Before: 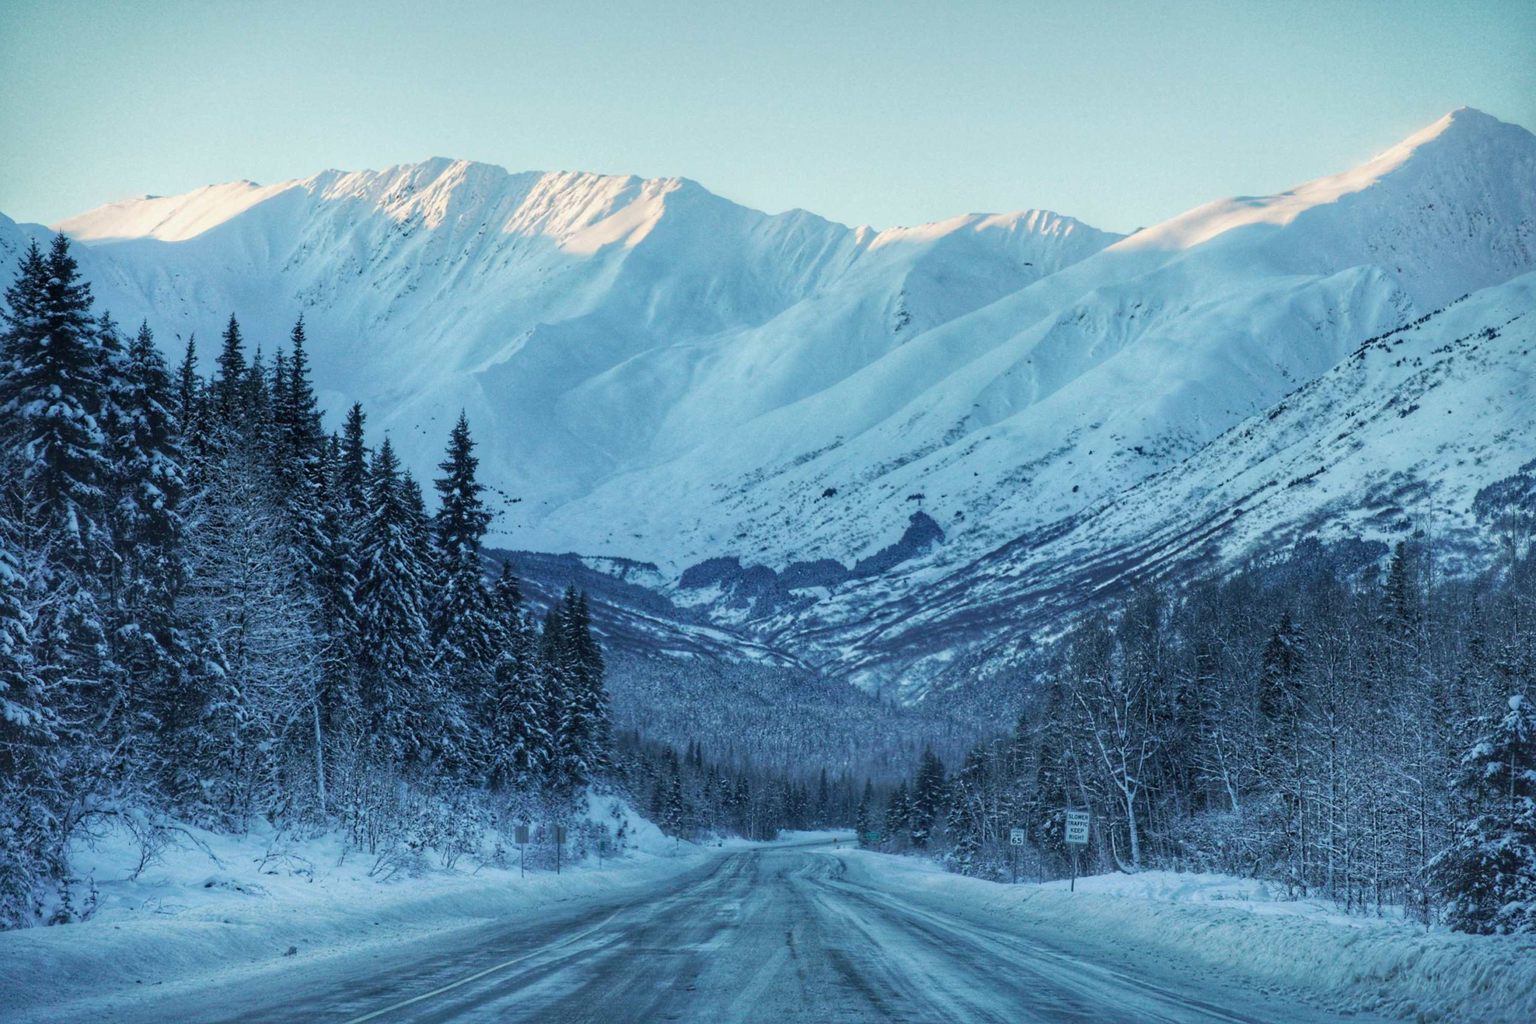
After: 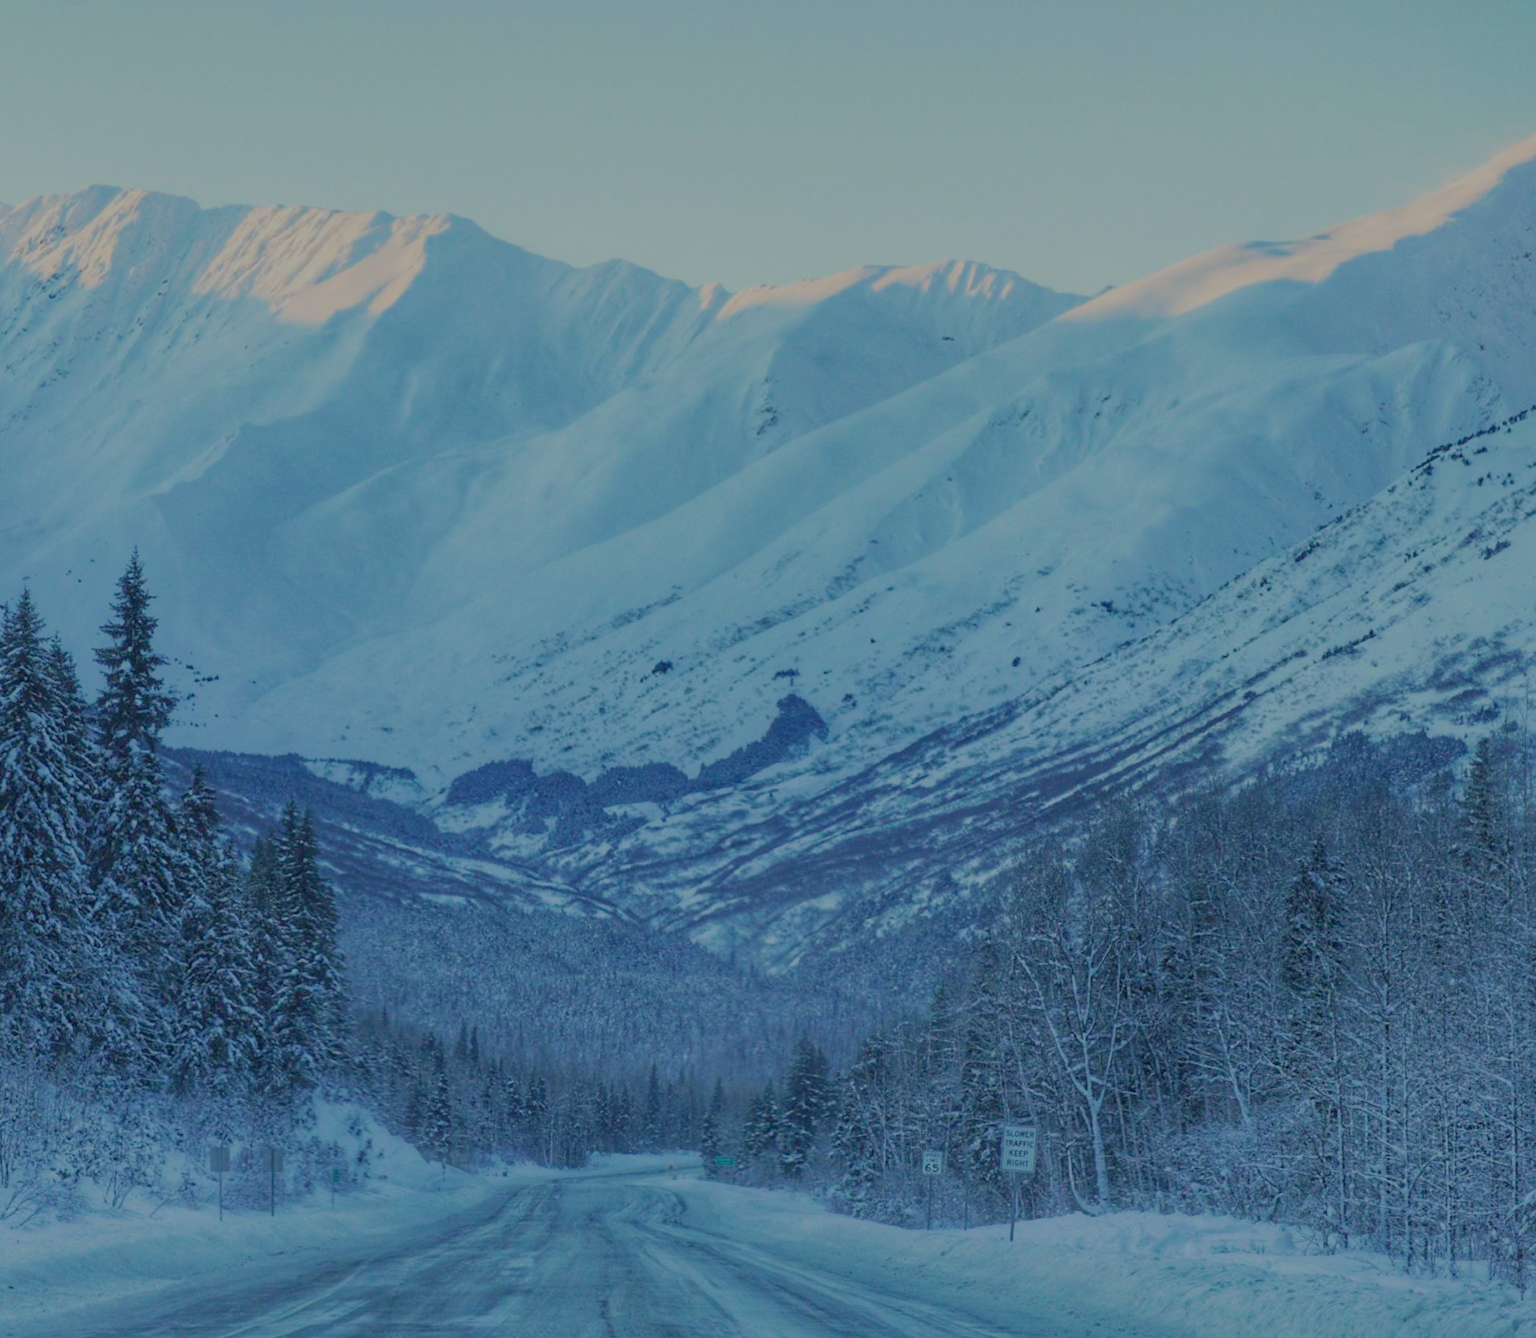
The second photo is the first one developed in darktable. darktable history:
crop and rotate: left 24.034%, top 2.838%, right 6.406%, bottom 6.299%
filmic rgb: black relative exposure -16 EV, white relative exposure 8 EV, threshold 3 EV, hardness 4.17, latitude 50%, contrast 0.5, color science v5 (2021), contrast in shadows safe, contrast in highlights safe, enable highlight reconstruction true
